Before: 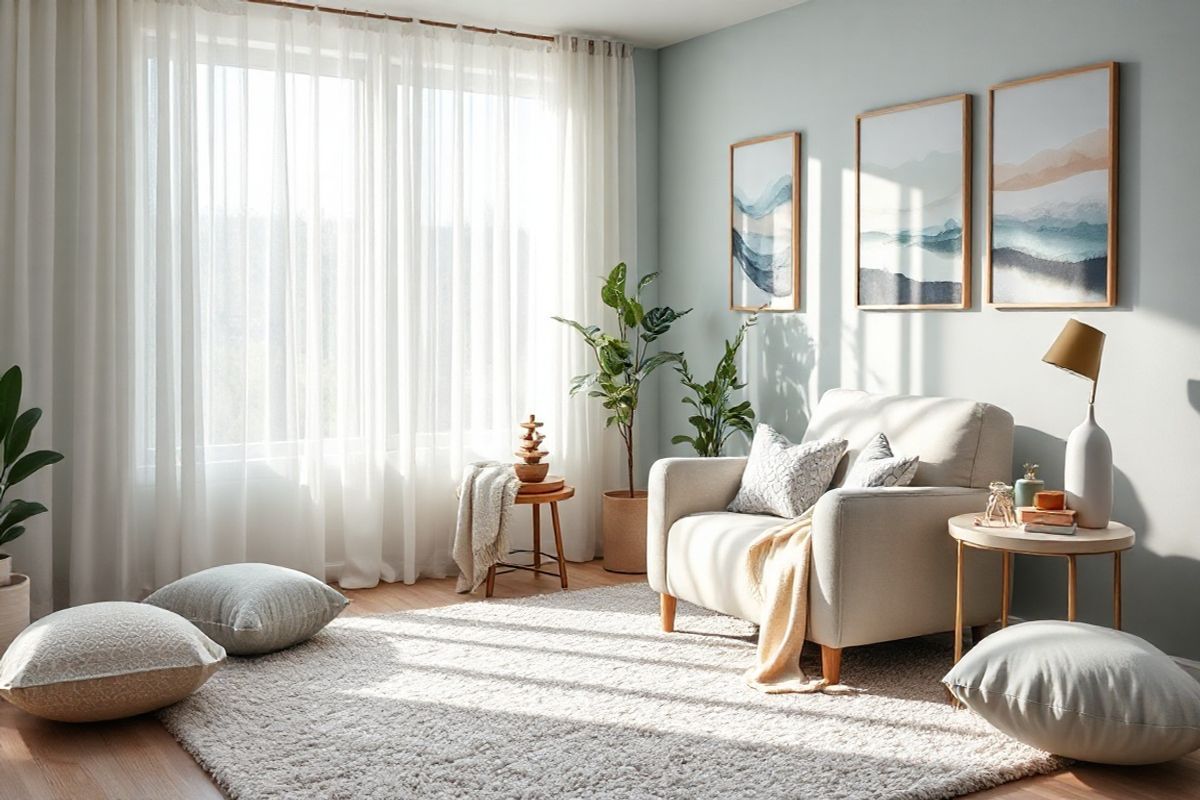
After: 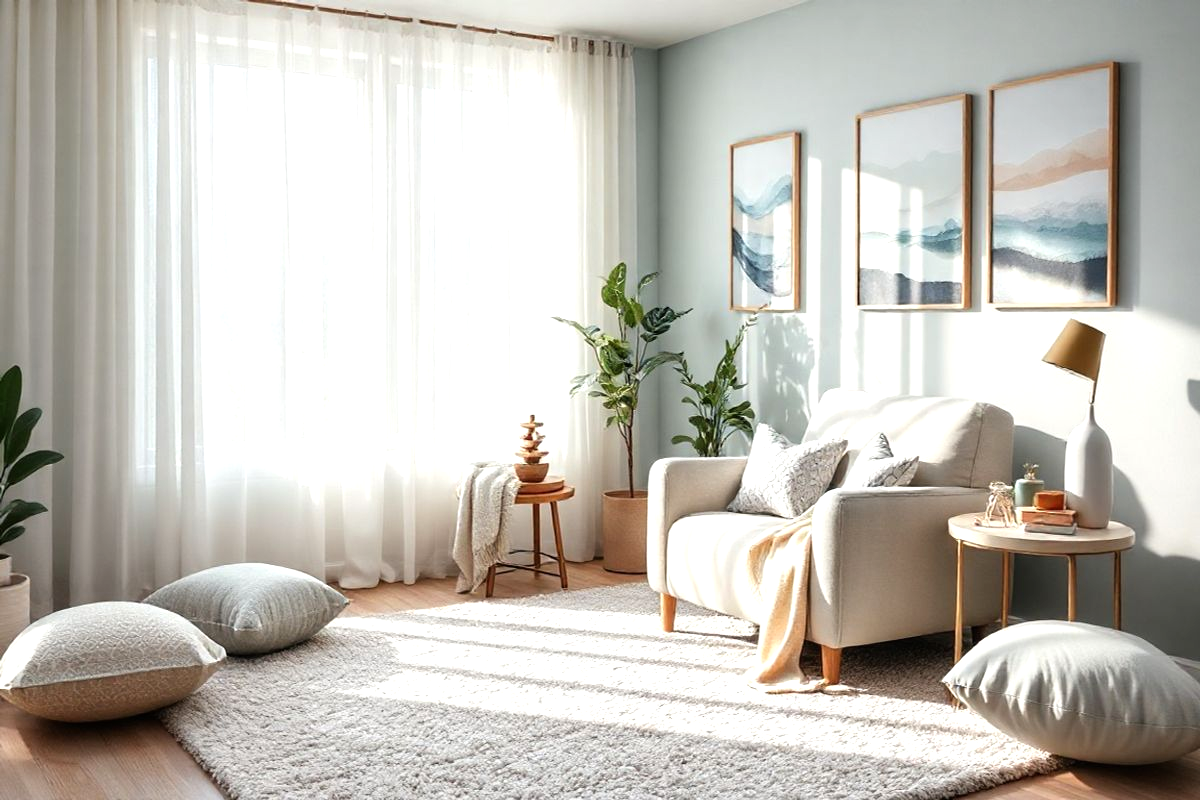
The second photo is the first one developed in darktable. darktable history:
tone equalizer: -8 EV -0.435 EV, -7 EV -0.422 EV, -6 EV -0.306 EV, -5 EV -0.261 EV, -3 EV 0.195 EV, -2 EV 0.309 EV, -1 EV 0.412 EV, +0 EV 0.396 EV
